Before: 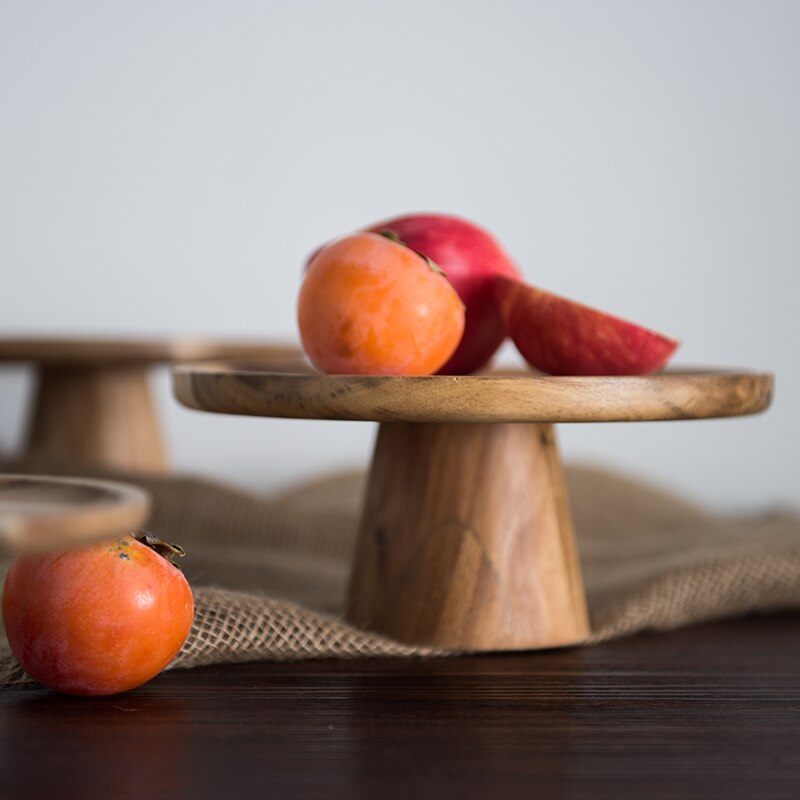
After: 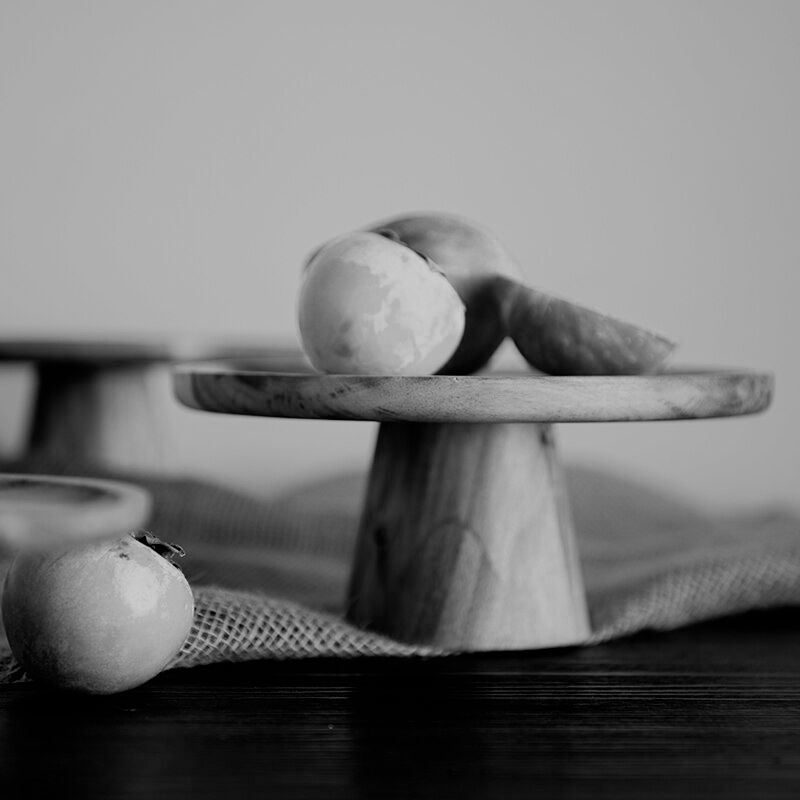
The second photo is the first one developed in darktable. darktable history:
color zones: curves: ch0 [(0.004, 0.588) (0.116, 0.636) (0.259, 0.476) (0.423, 0.464) (0.75, 0.5)]; ch1 [(0, 0) (0.143, 0) (0.286, 0) (0.429, 0) (0.571, 0) (0.714, 0) (0.857, 0)]
filmic rgb: black relative exposure -4.4 EV, white relative exposure 5 EV, threshold 3 EV, hardness 2.23, latitude 40.06%, contrast 1.15, highlights saturation mix 10%, shadows ↔ highlights balance 1.04%, preserve chrominance RGB euclidean norm (legacy), color science v4 (2020), enable highlight reconstruction true
